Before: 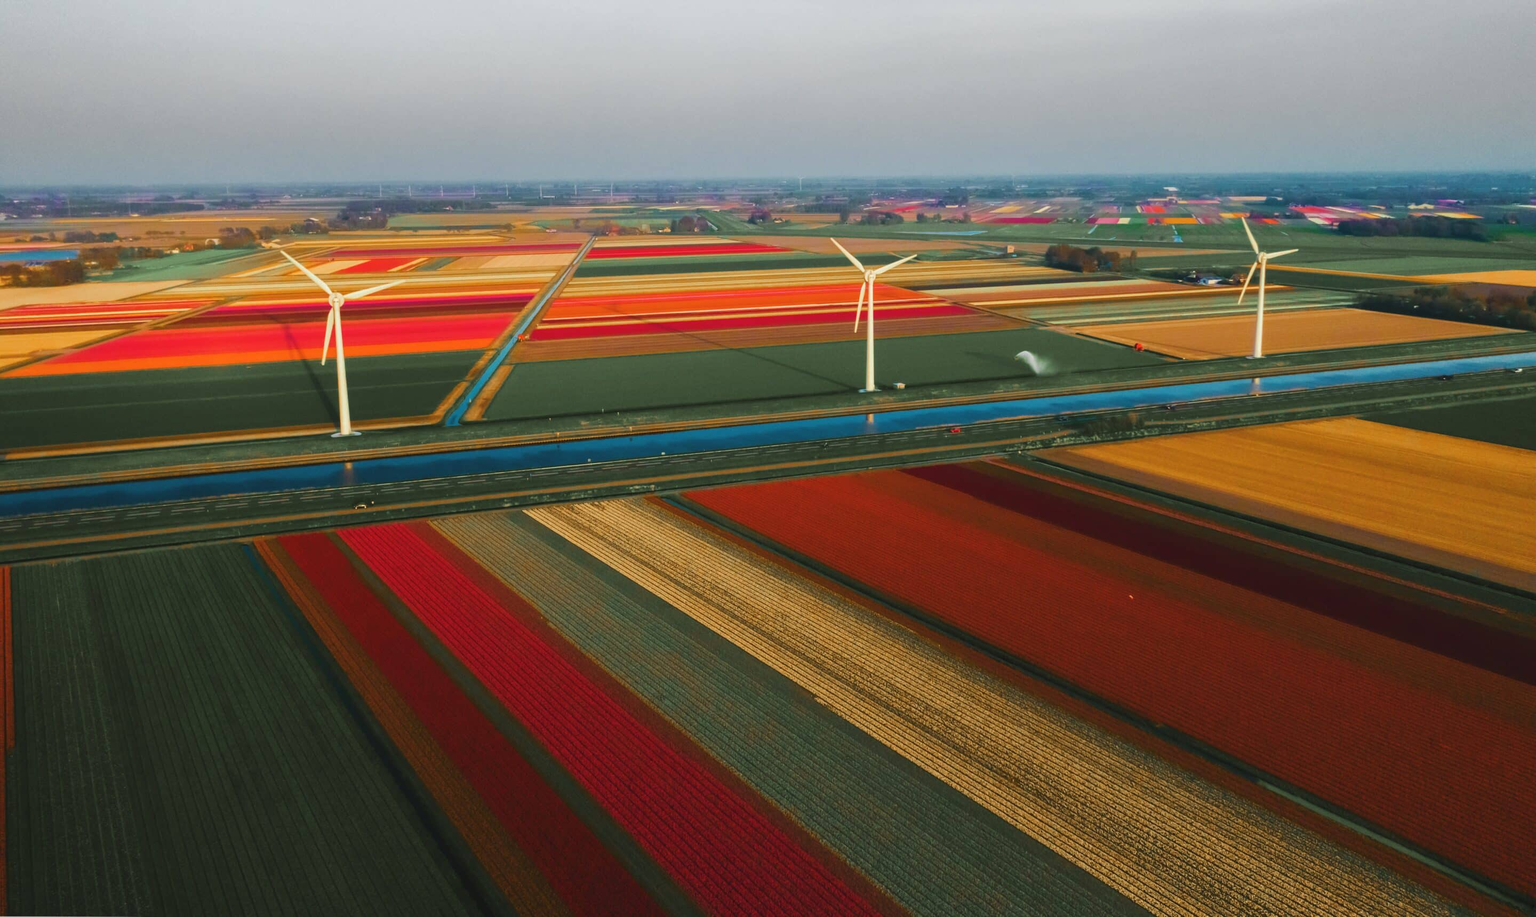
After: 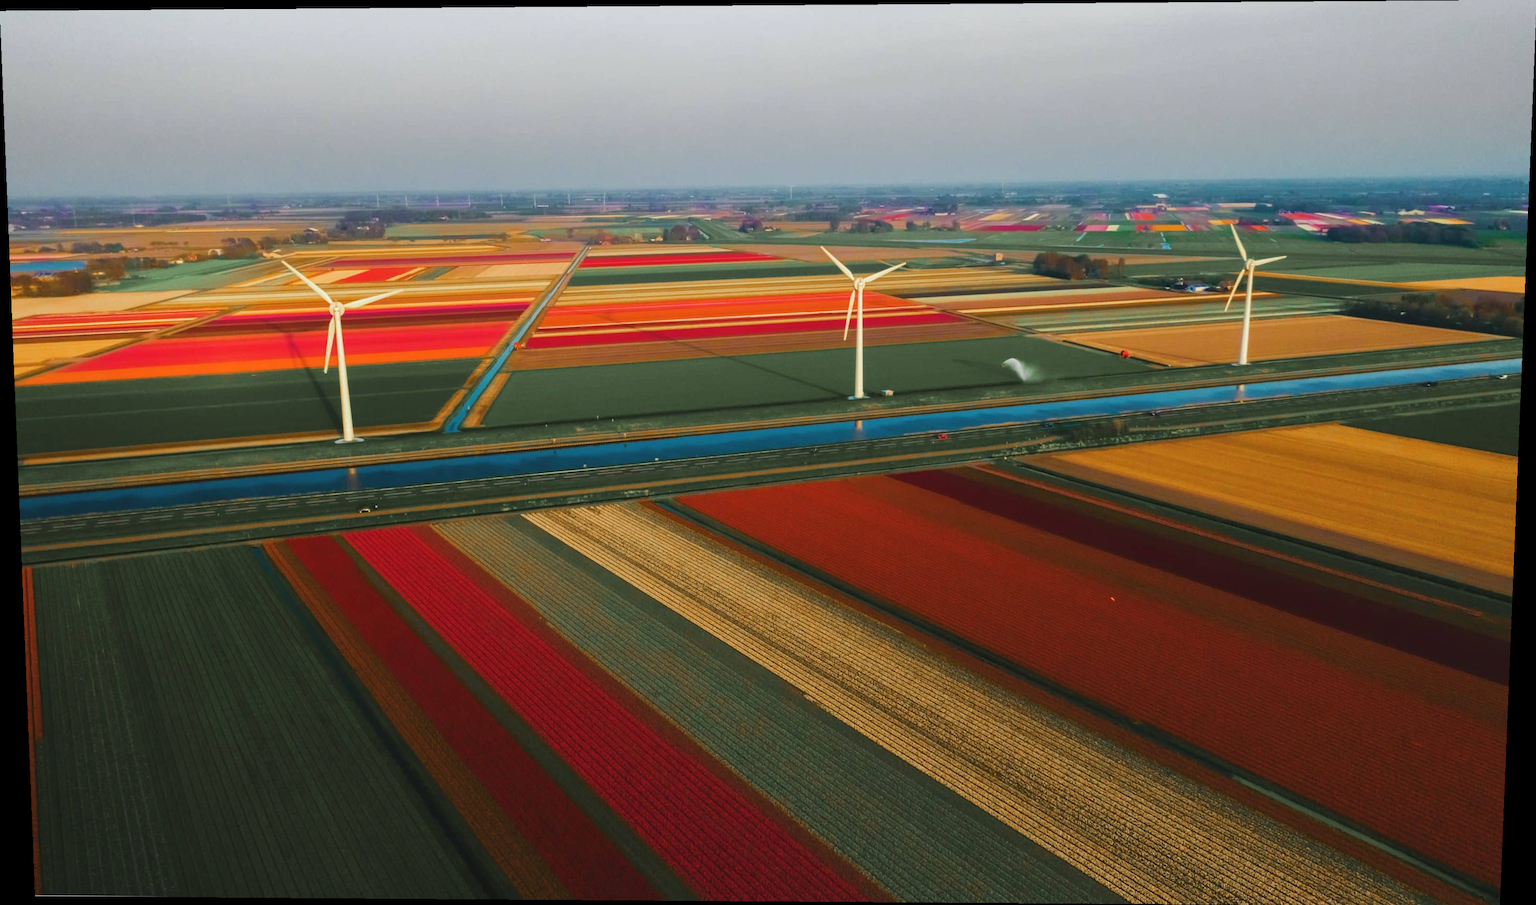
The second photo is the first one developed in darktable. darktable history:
rotate and perspective: lens shift (vertical) 0.048, lens shift (horizontal) -0.024, automatic cropping off
tone equalizer: on, module defaults
